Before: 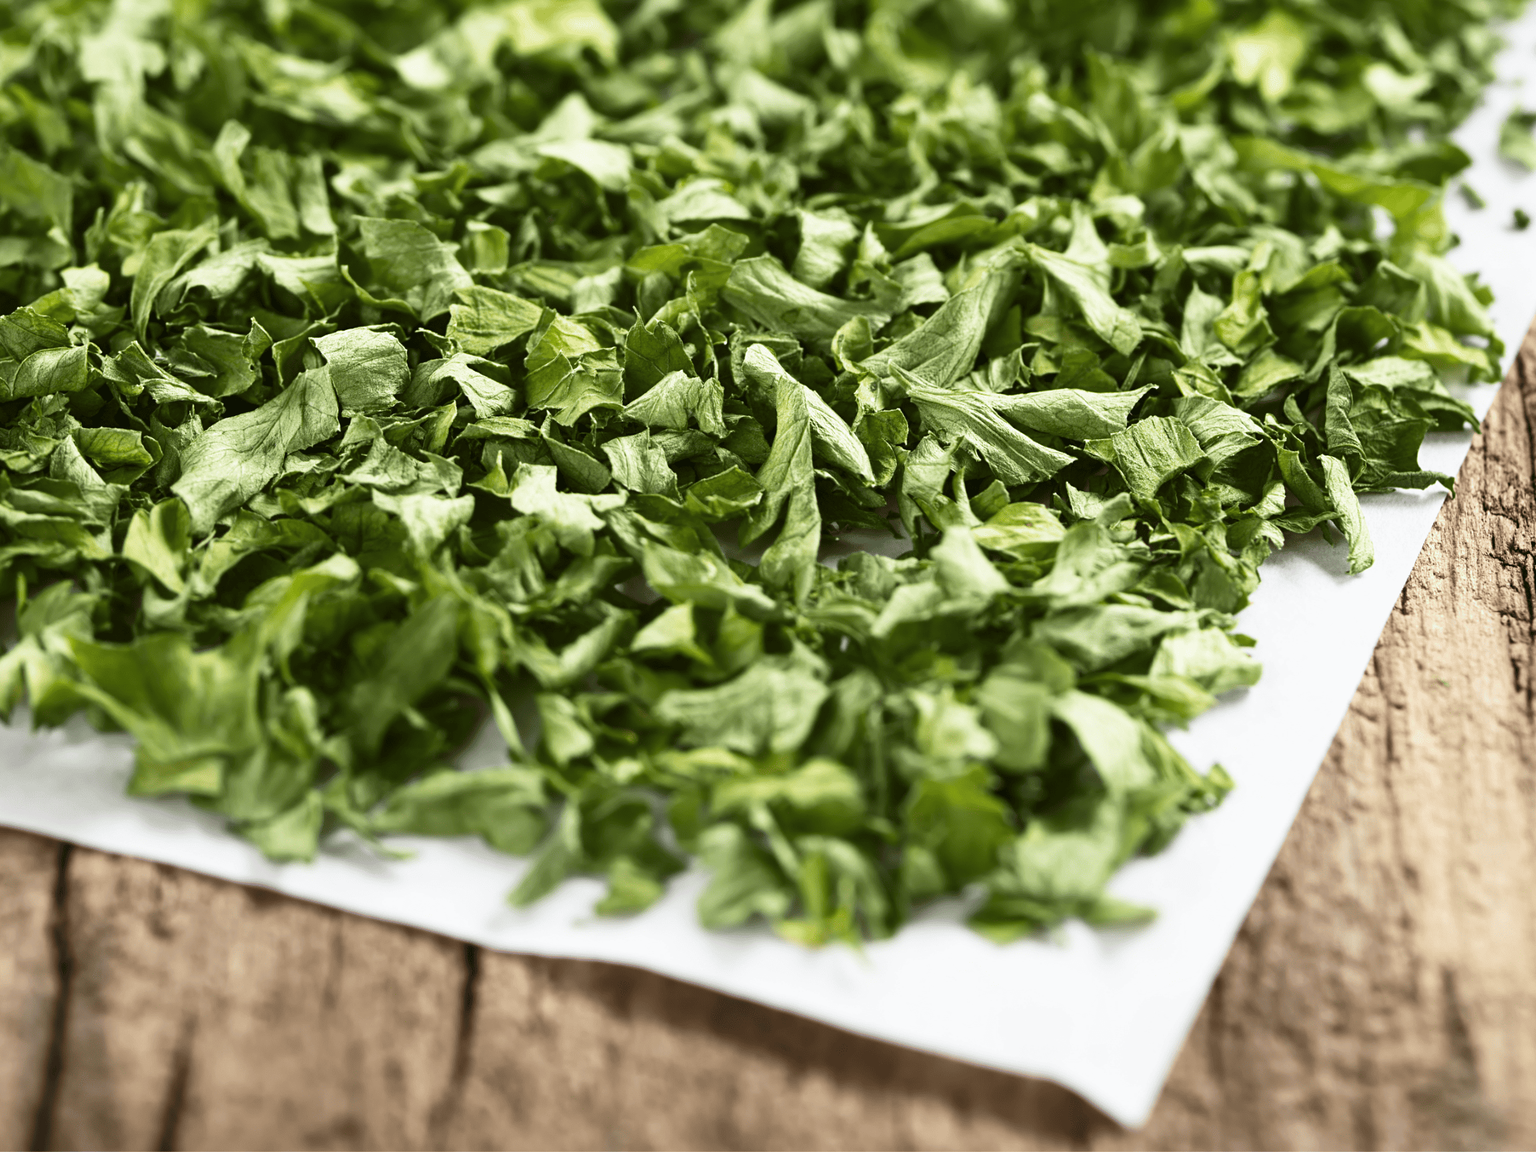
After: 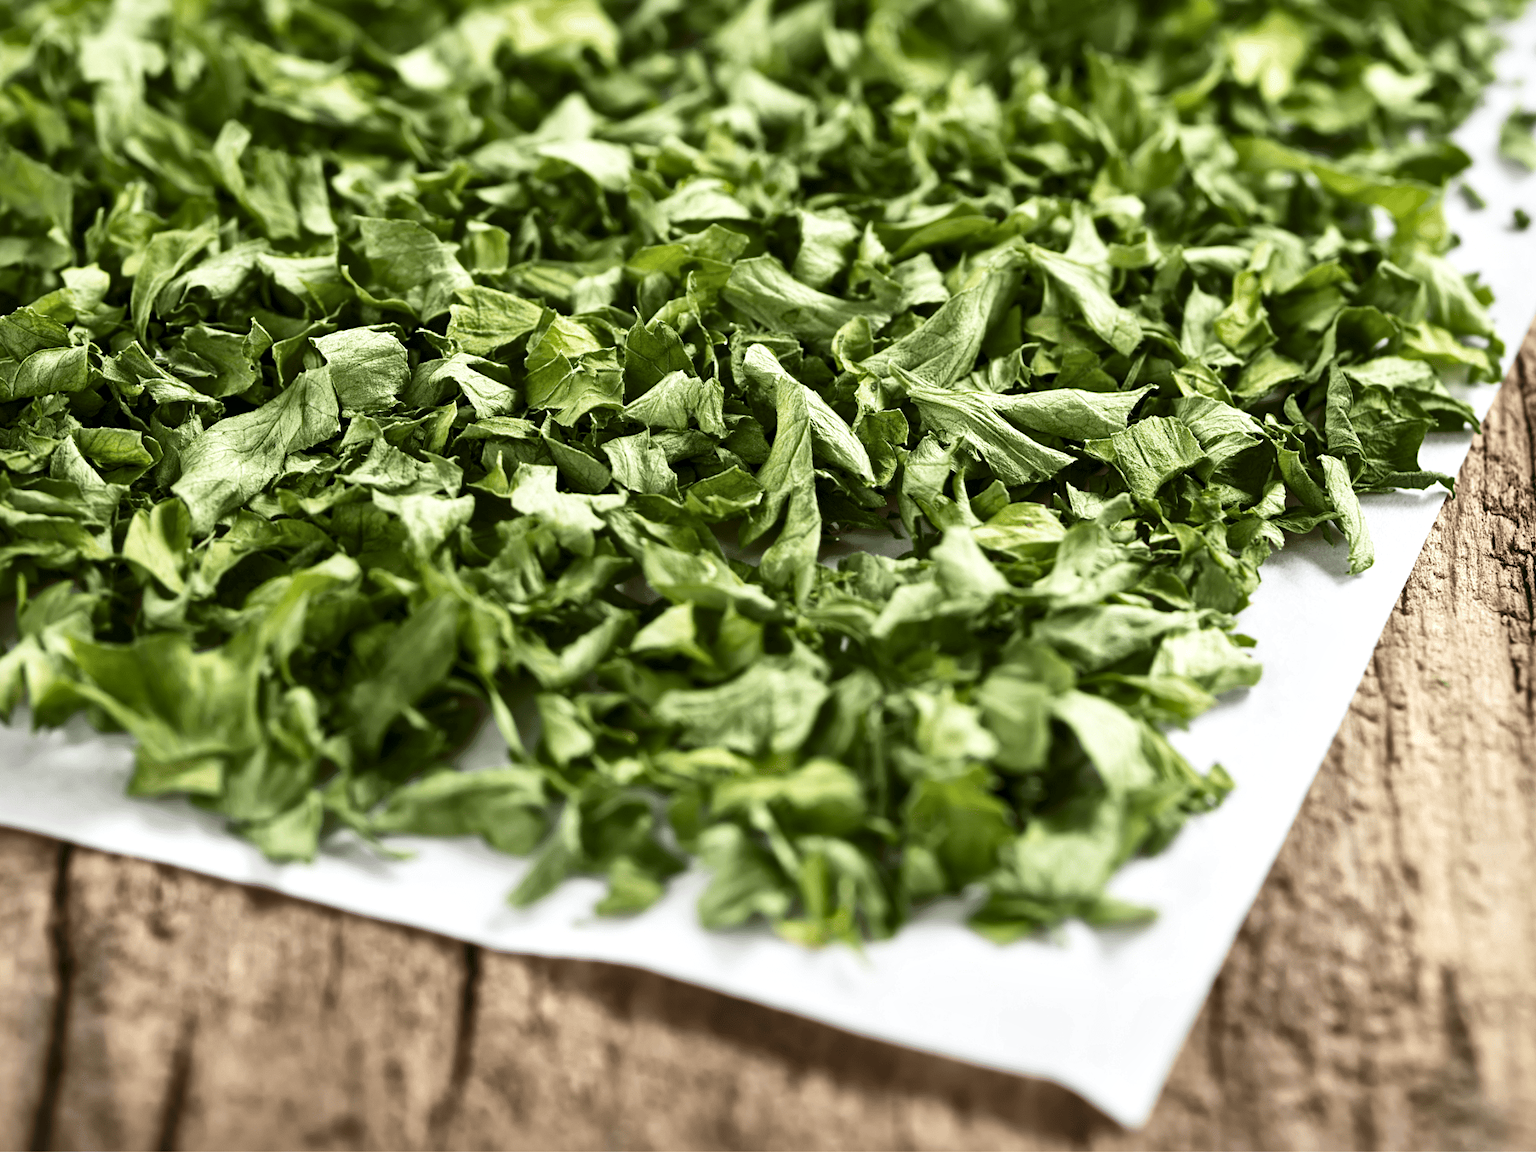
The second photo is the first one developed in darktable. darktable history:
local contrast: mode bilateral grid, contrast 20, coarseness 50, detail 159%, midtone range 0.2
exposure: compensate highlight preservation false
